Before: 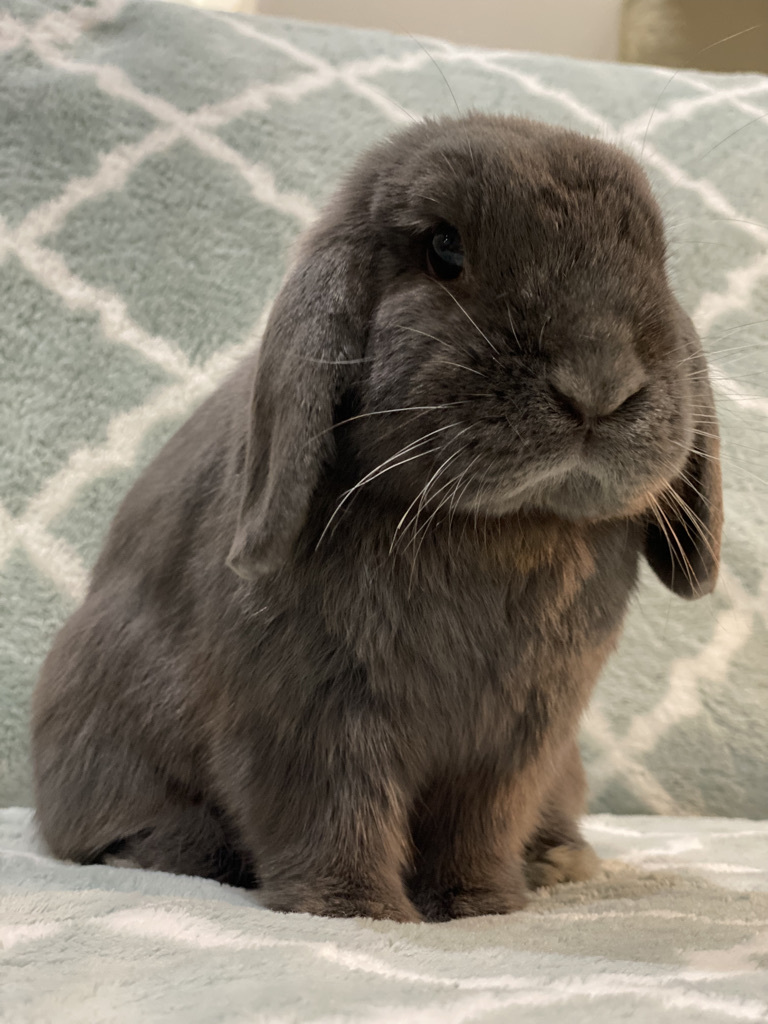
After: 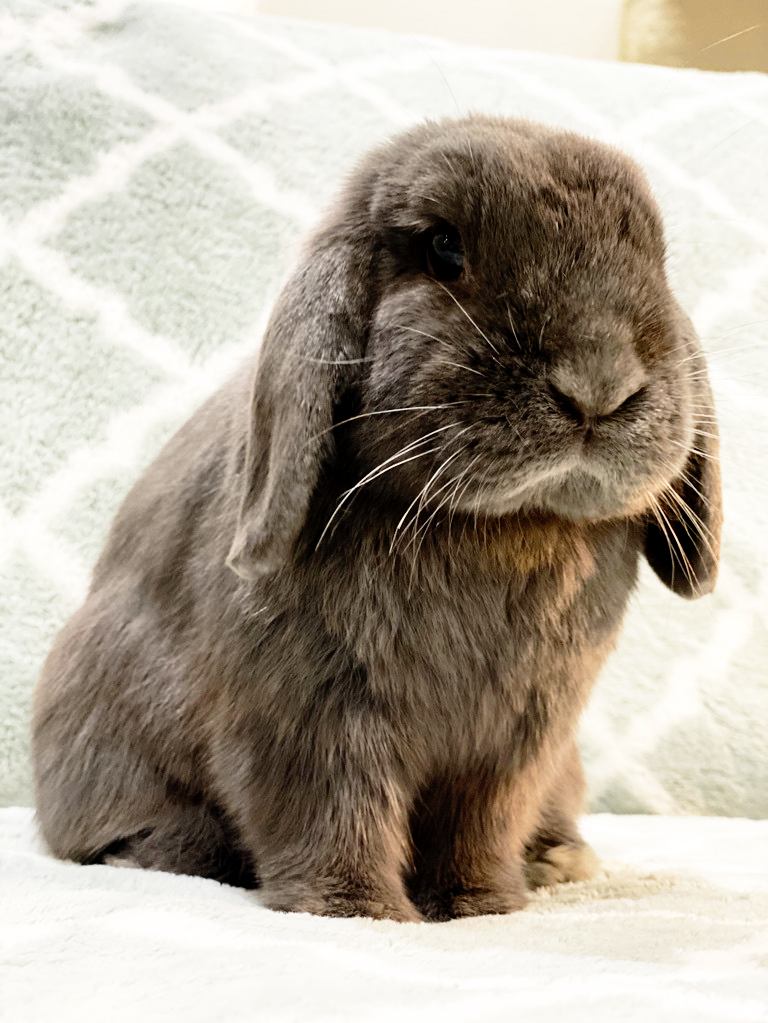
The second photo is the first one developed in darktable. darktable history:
crop: bottom 0.054%
base curve: curves: ch0 [(0, 0) (0.012, 0.01) (0.073, 0.168) (0.31, 0.711) (0.645, 0.957) (1, 1)], preserve colors none
exposure: black level correction 0.002, exposure 0.146 EV, compensate highlight preservation false
